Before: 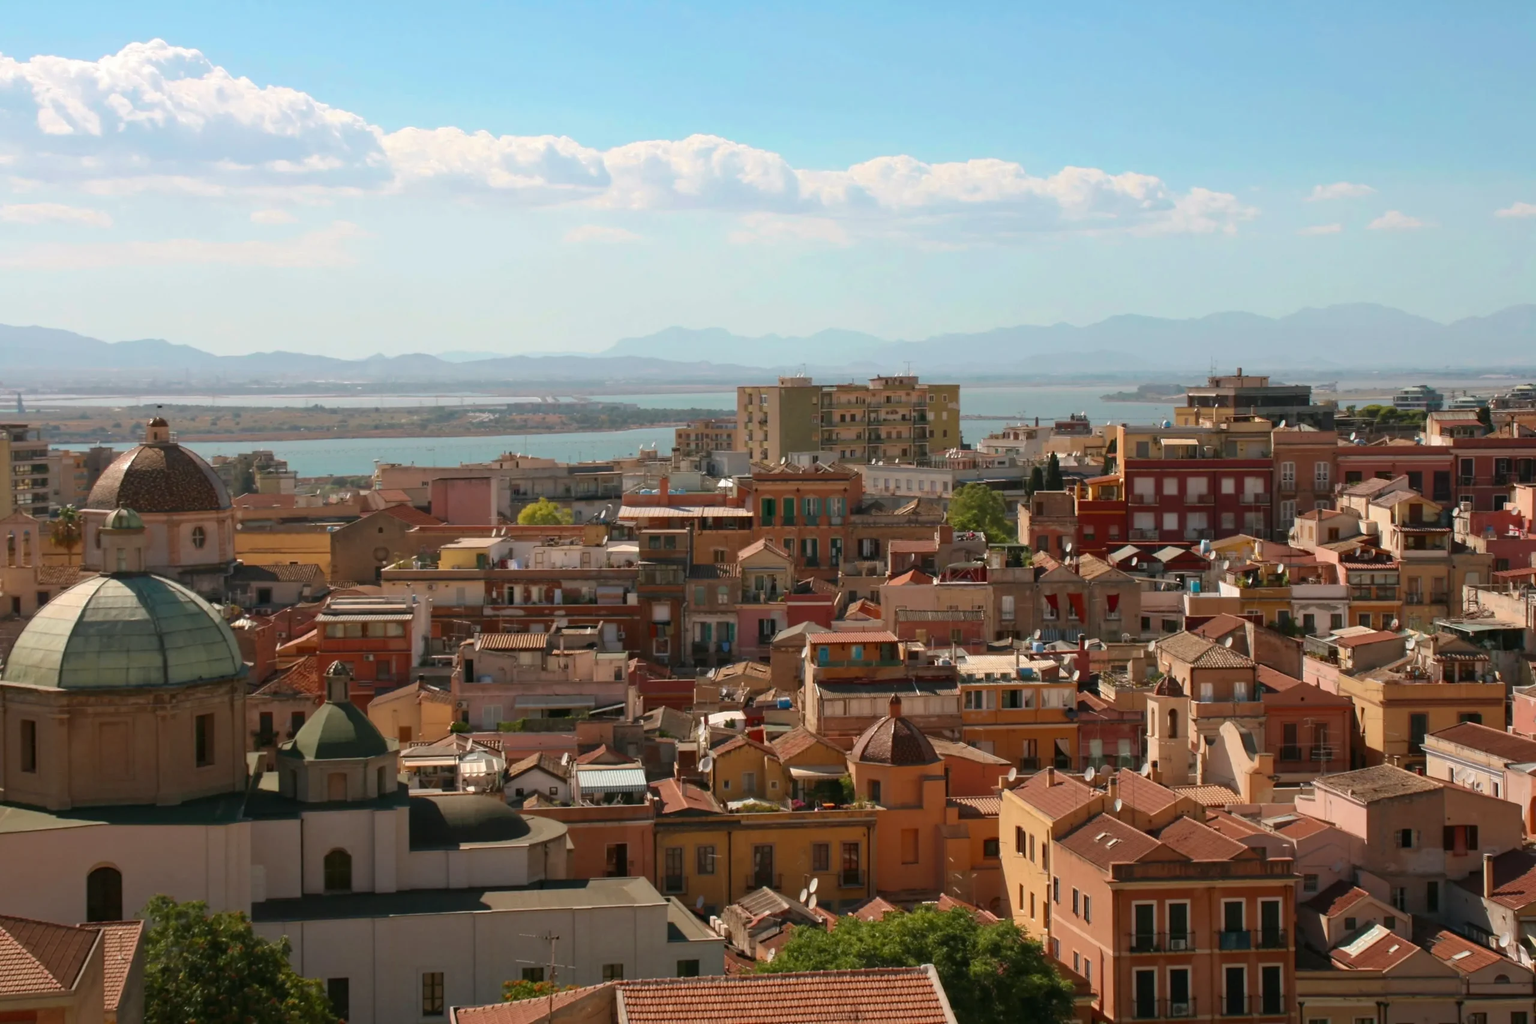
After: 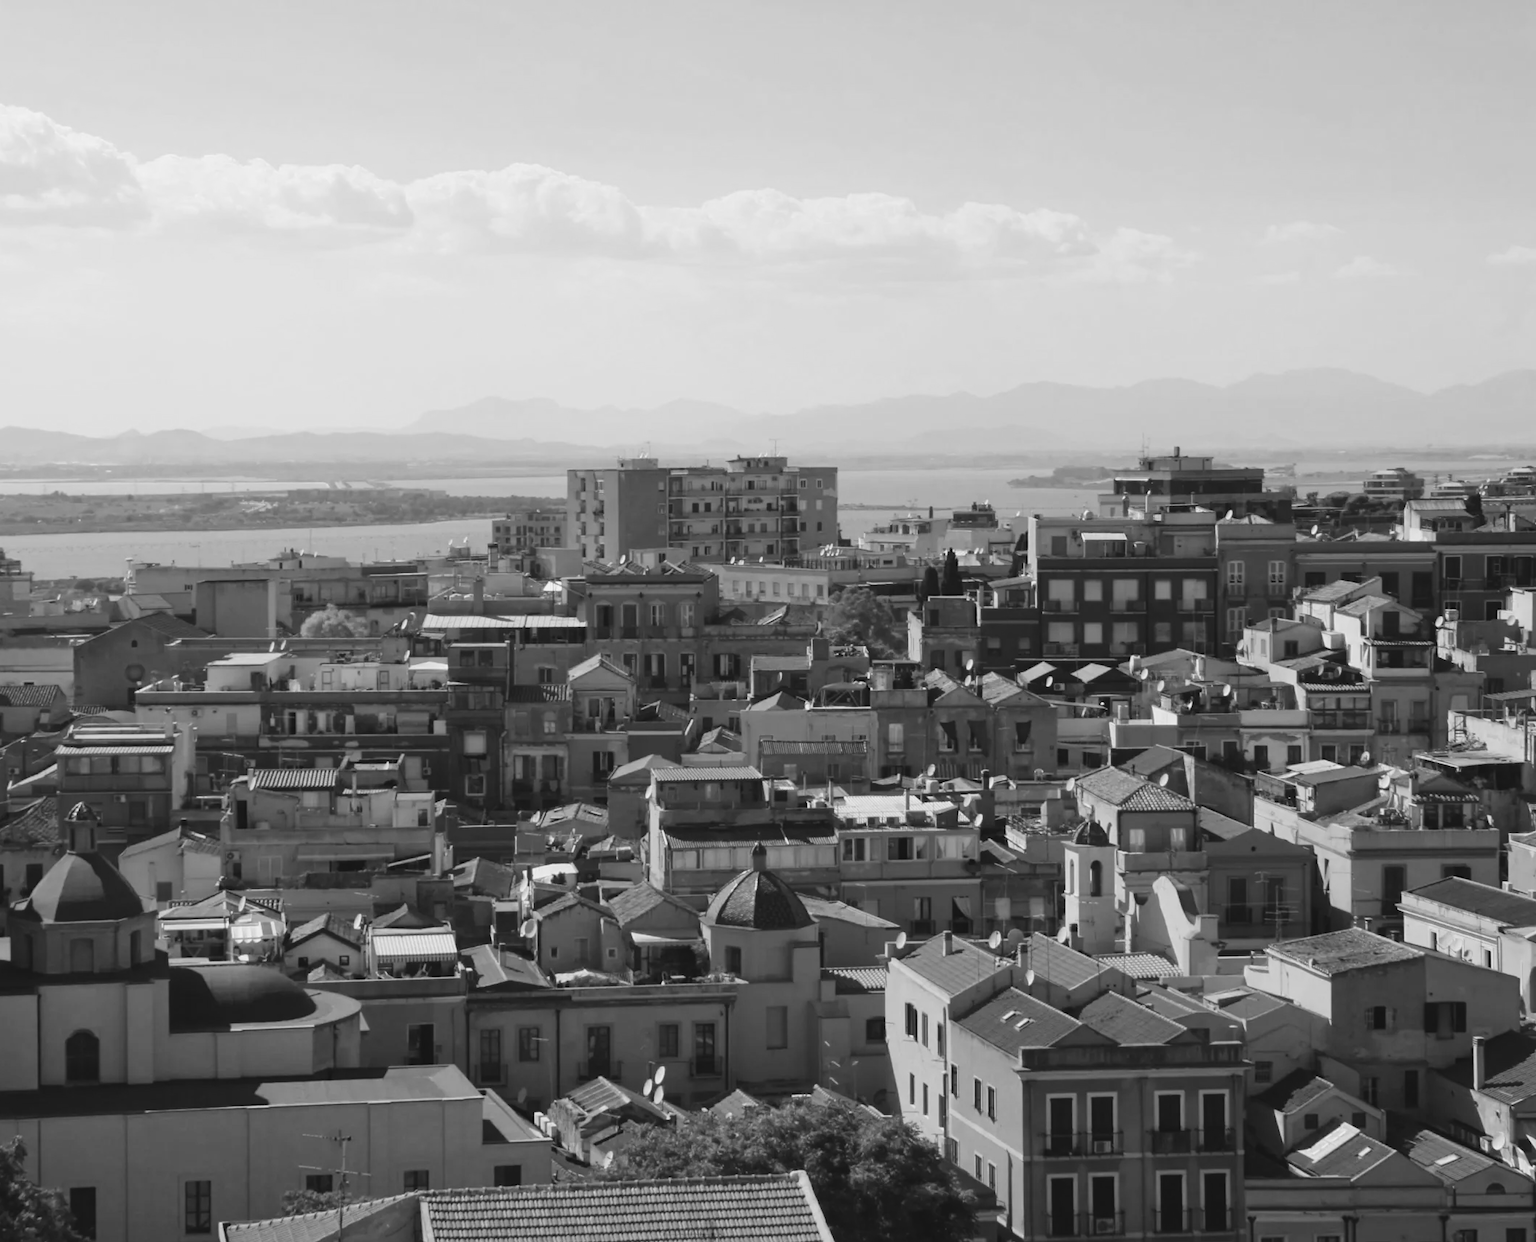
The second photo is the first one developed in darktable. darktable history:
crop: left 17.582%, bottom 0.031%
tone curve: curves: ch0 [(0, 0.049) (0.175, 0.178) (0.466, 0.498) (0.715, 0.767) (0.819, 0.851) (1, 0.961)]; ch1 [(0, 0) (0.437, 0.398) (0.476, 0.466) (0.505, 0.505) (0.534, 0.544) (0.595, 0.608) (0.641, 0.643) (1, 1)]; ch2 [(0, 0) (0.359, 0.379) (0.437, 0.44) (0.489, 0.495) (0.518, 0.537) (0.579, 0.579) (1, 1)], color space Lab, independent channels, preserve colors none
monochrome: on, module defaults
